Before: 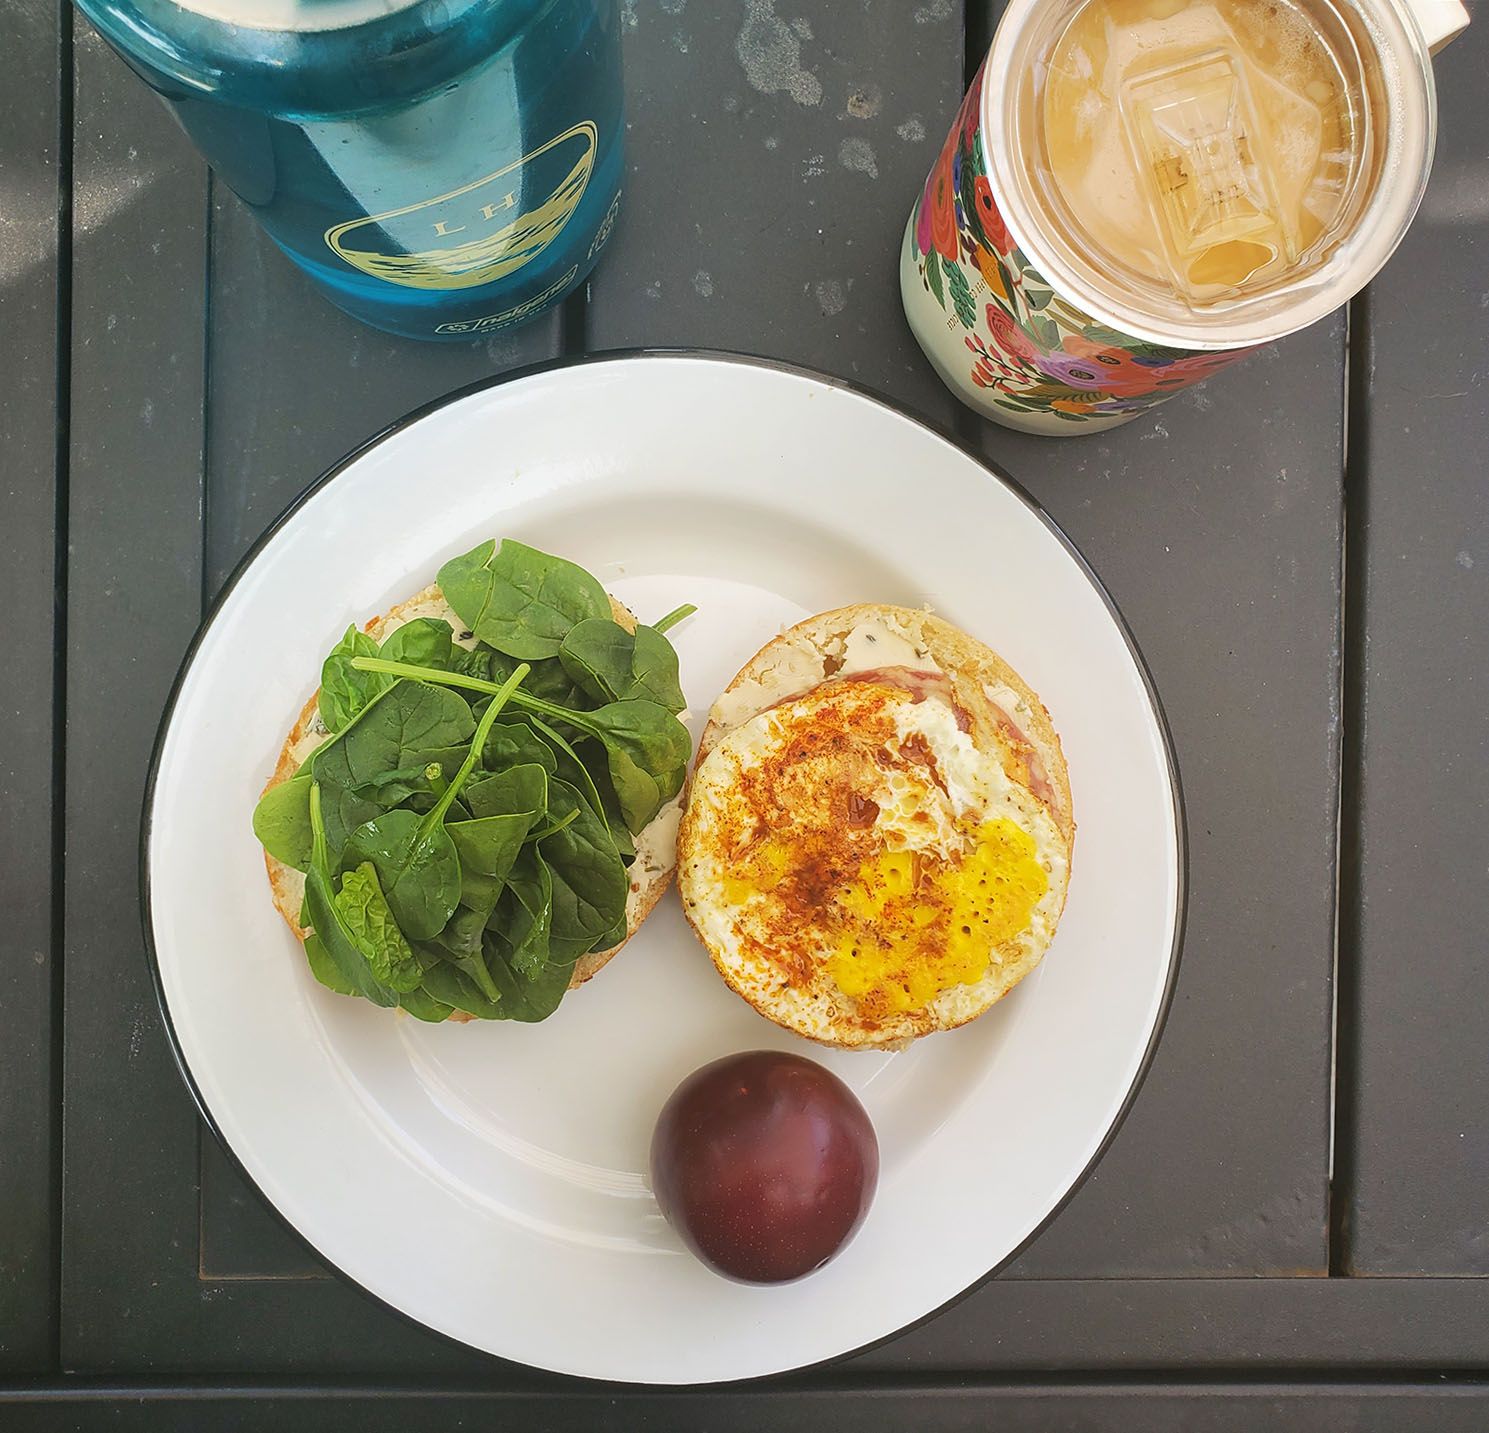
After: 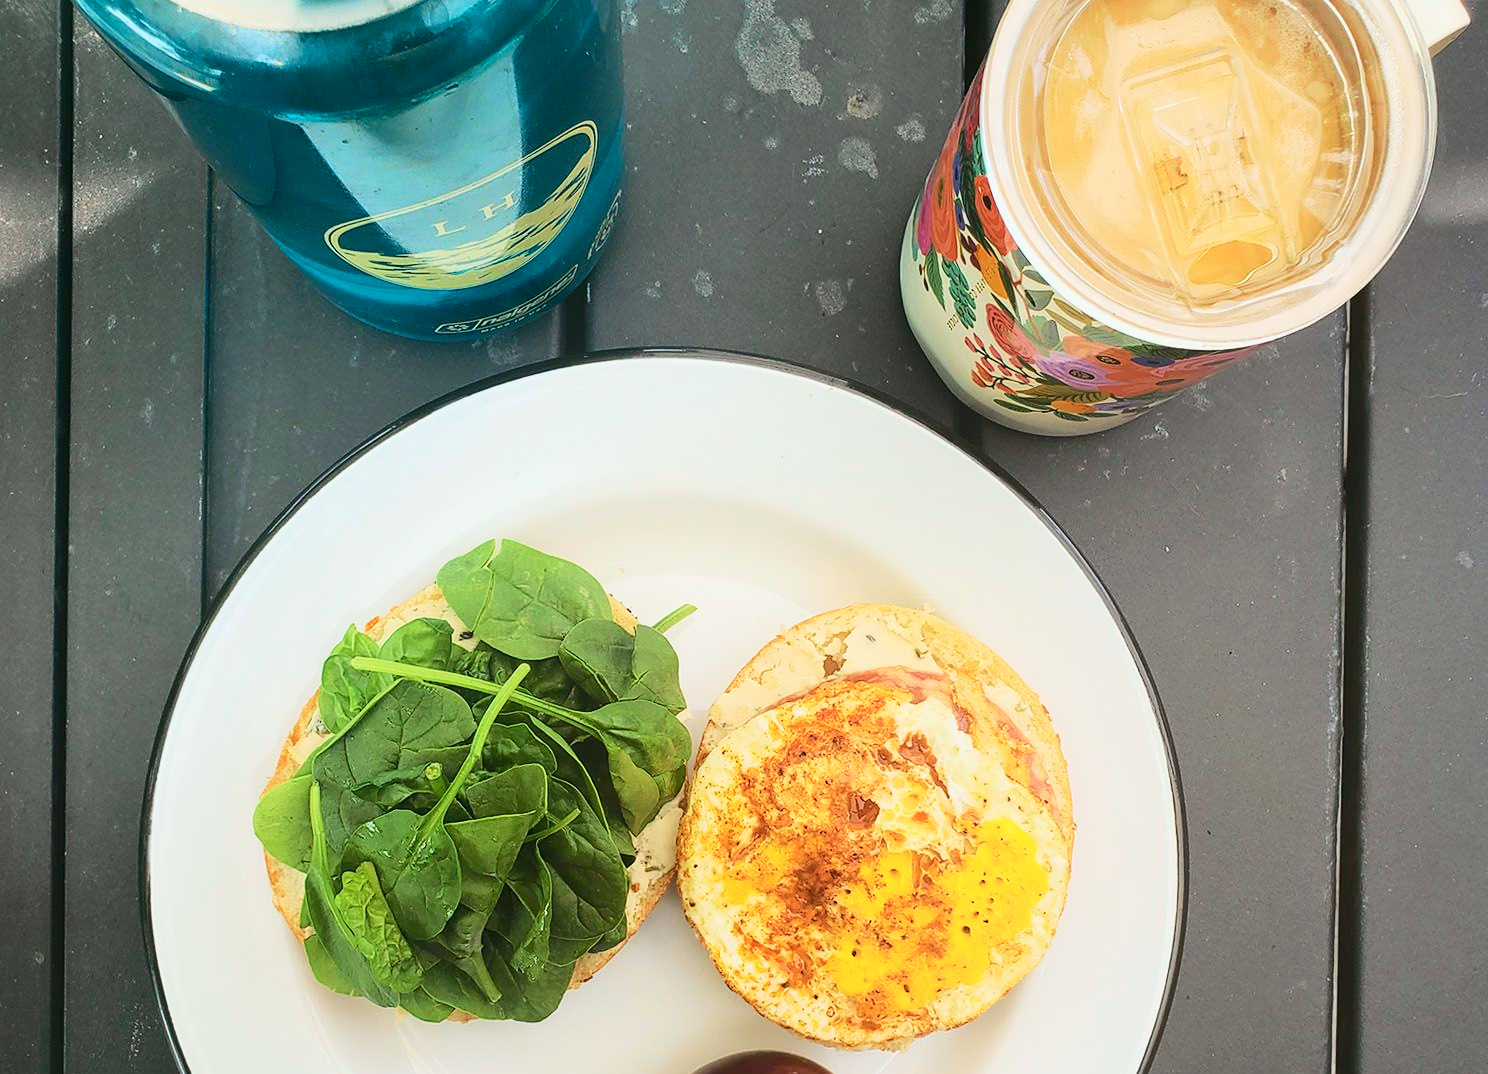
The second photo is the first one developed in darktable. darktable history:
crop: bottom 24.967%
shadows and highlights: shadows -70, highlights 35, soften with gaussian
tone curve: curves: ch0 [(0, 0) (0.114, 0.083) (0.303, 0.285) (0.447, 0.51) (0.602, 0.697) (0.772, 0.866) (0.999, 0.978)]; ch1 [(0, 0) (0.389, 0.352) (0.458, 0.433) (0.486, 0.474) (0.509, 0.505) (0.535, 0.528) (0.57, 0.579) (0.696, 0.706) (1, 1)]; ch2 [(0, 0) (0.369, 0.388) (0.449, 0.431) (0.501, 0.5) (0.528, 0.527) (0.589, 0.608) (0.697, 0.721) (1, 1)], color space Lab, independent channels, preserve colors none
